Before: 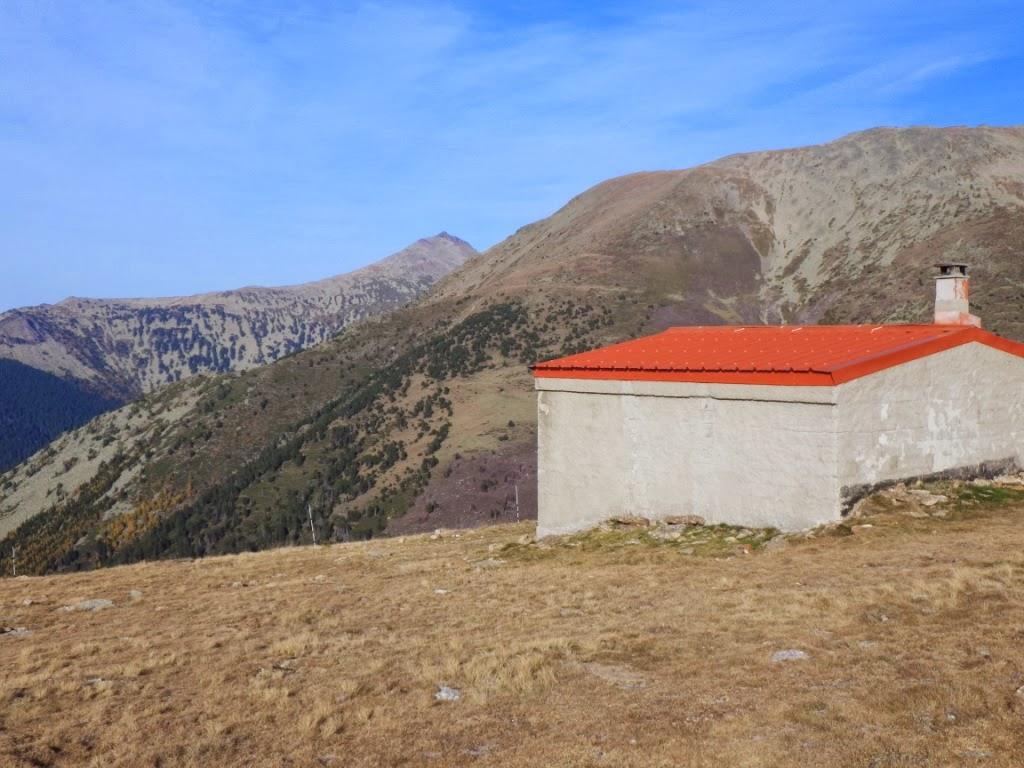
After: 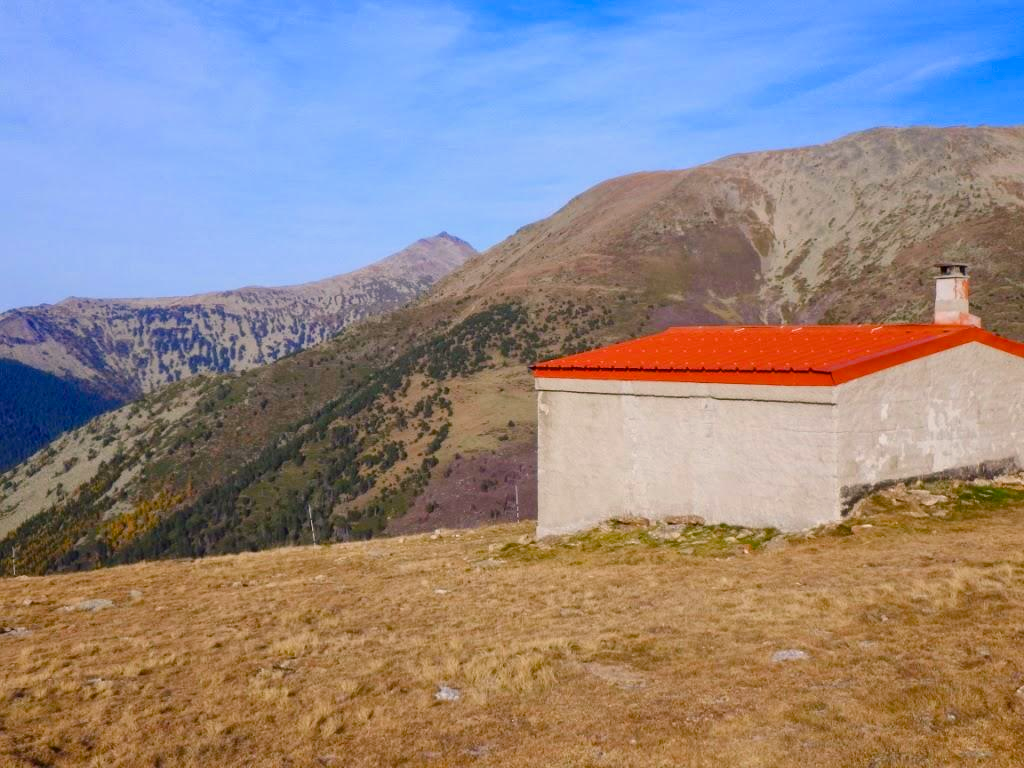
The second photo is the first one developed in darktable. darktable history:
color balance rgb: power › hue 310.01°, highlights gain › chroma 2%, highlights gain › hue 46.96°, perceptual saturation grading › global saturation 20%, perceptual saturation grading › highlights -25.435%, perceptual saturation grading › shadows 49.336%, global vibrance 20%
